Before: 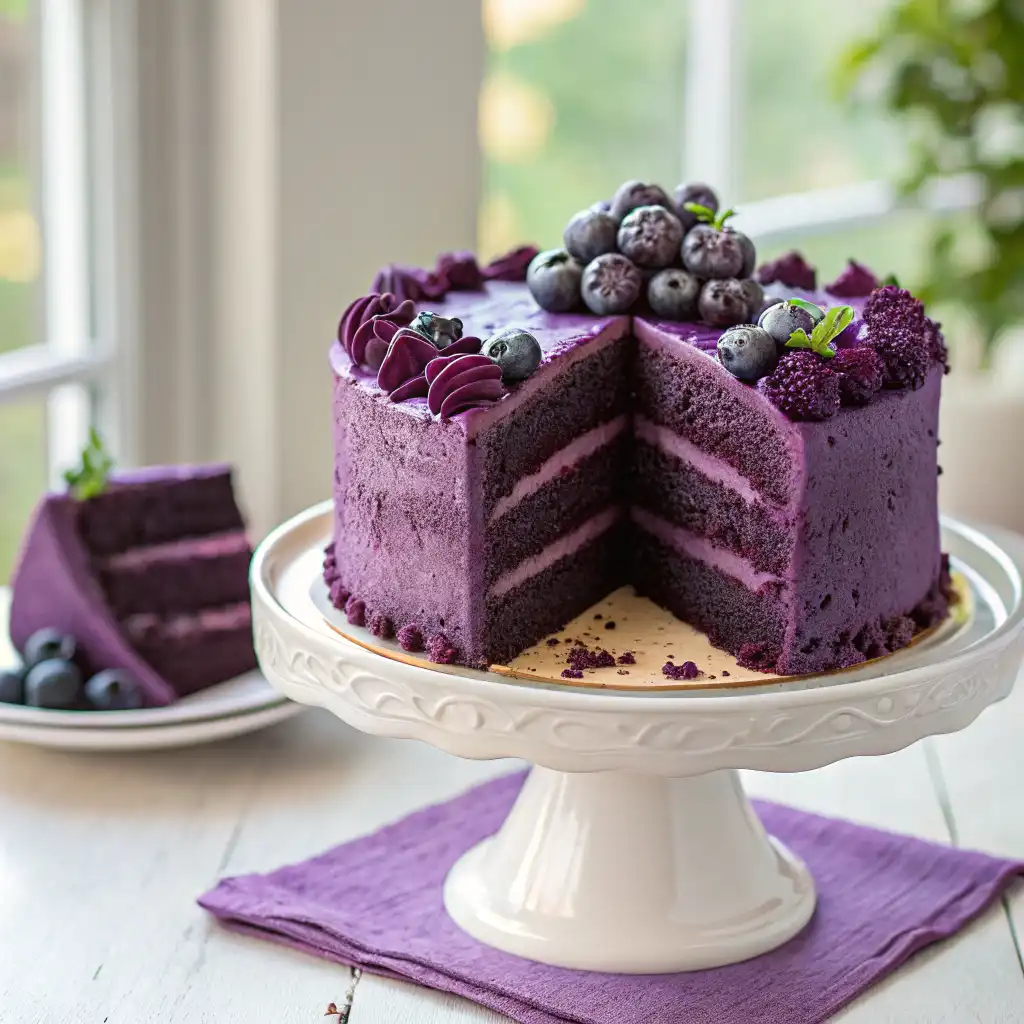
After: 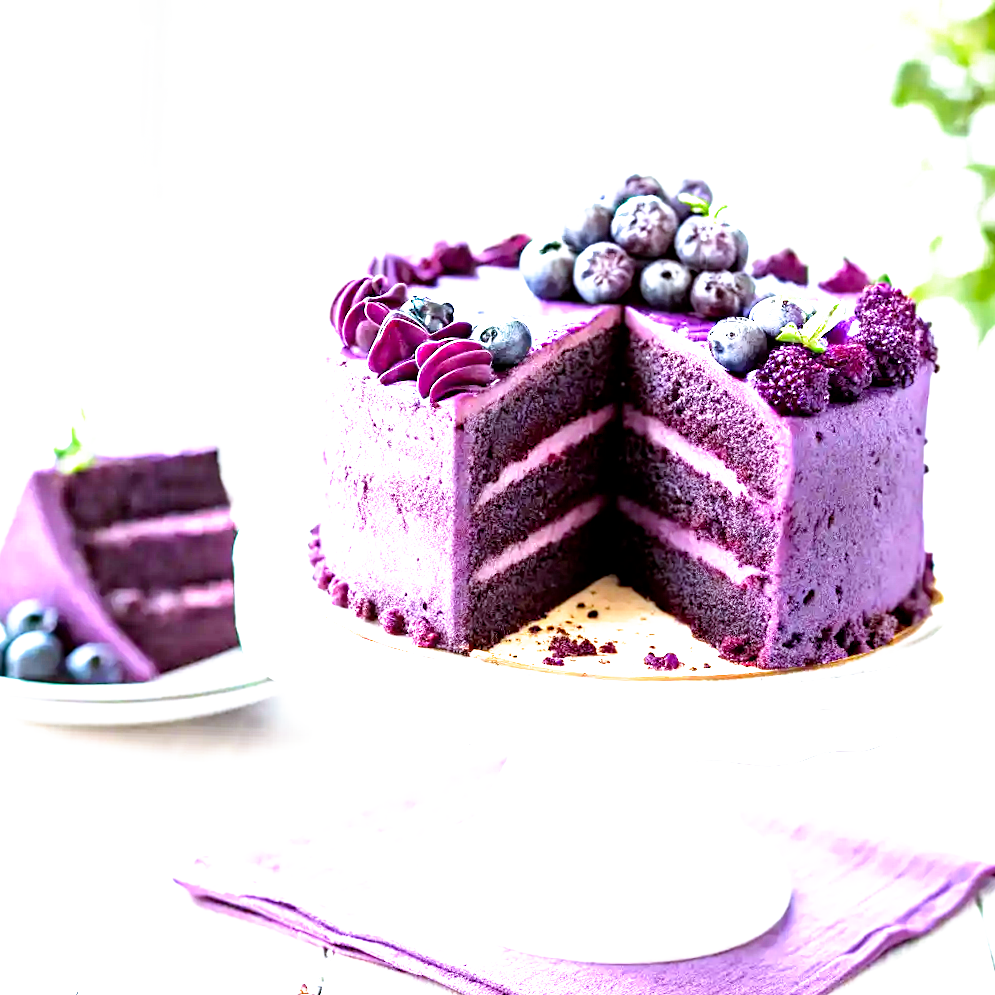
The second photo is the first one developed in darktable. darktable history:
color calibration: x 0.37, y 0.382, temperature 4313.32 K
crop and rotate: angle -1.69°
exposure: black level correction 0.001, exposure 2 EV, compensate highlight preservation false
filmic rgb: black relative exposure -8.7 EV, white relative exposure 2.7 EV, threshold 3 EV, target black luminance 0%, hardness 6.25, latitude 76.53%, contrast 1.326, shadows ↔ highlights balance -0.349%, preserve chrominance no, color science v4 (2020), enable highlight reconstruction true
